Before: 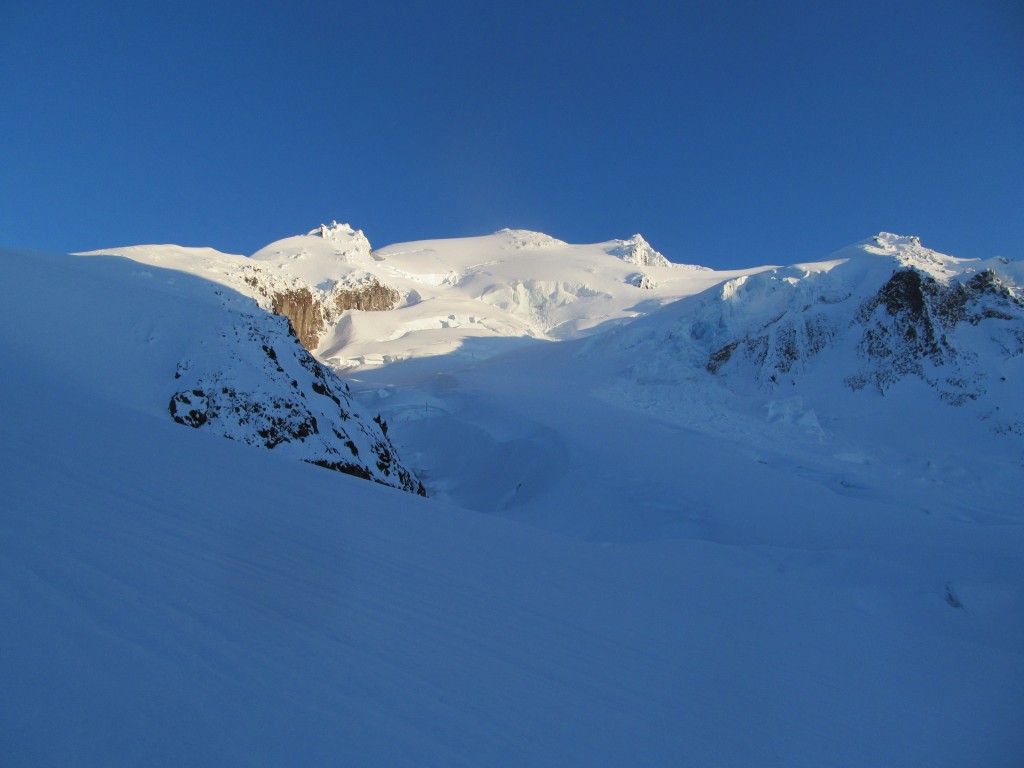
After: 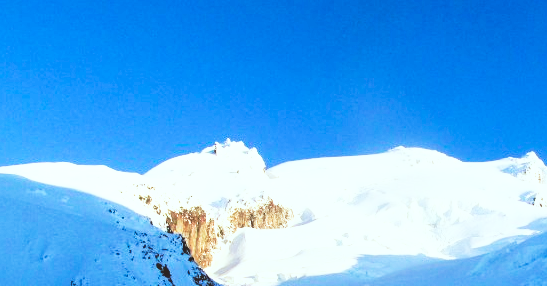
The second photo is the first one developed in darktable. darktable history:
crop: left 10.355%, top 10.74%, right 36.144%, bottom 51.897%
exposure: compensate highlight preservation false
tone curve: curves: ch0 [(0, 0) (0.003, 0.142) (0.011, 0.142) (0.025, 0.147) (0.044, 0.147) (0.069, 0.152) (0.1, 0.16) (0.136, 0.172) (0.177, 0.193) (0.224, 0.221) (0.277, 0.264) (0.335, 0.322) (0.399, 0.399) (0.468, 0.49) (0.543, 0.593) (0.623, 0.723) (0.709, 0.841) (0.801, 0.925) (0.898, 0.976) (1, 1)], preserve colors none
local contrast: mode bilateral grid, contrast 21, coarseness 50, detail 119%, midtone range 0.2
color correction: highlights a* -5.1, highlights b* -3.39, shadows a* 4.16, shadows b* 4.42
base curve: curves: ch0 [(0, 0) (0.028, 0.03) (0.121, 0.232) (0.46, 0.748) (0.859, 0.968) (1, 1)]
